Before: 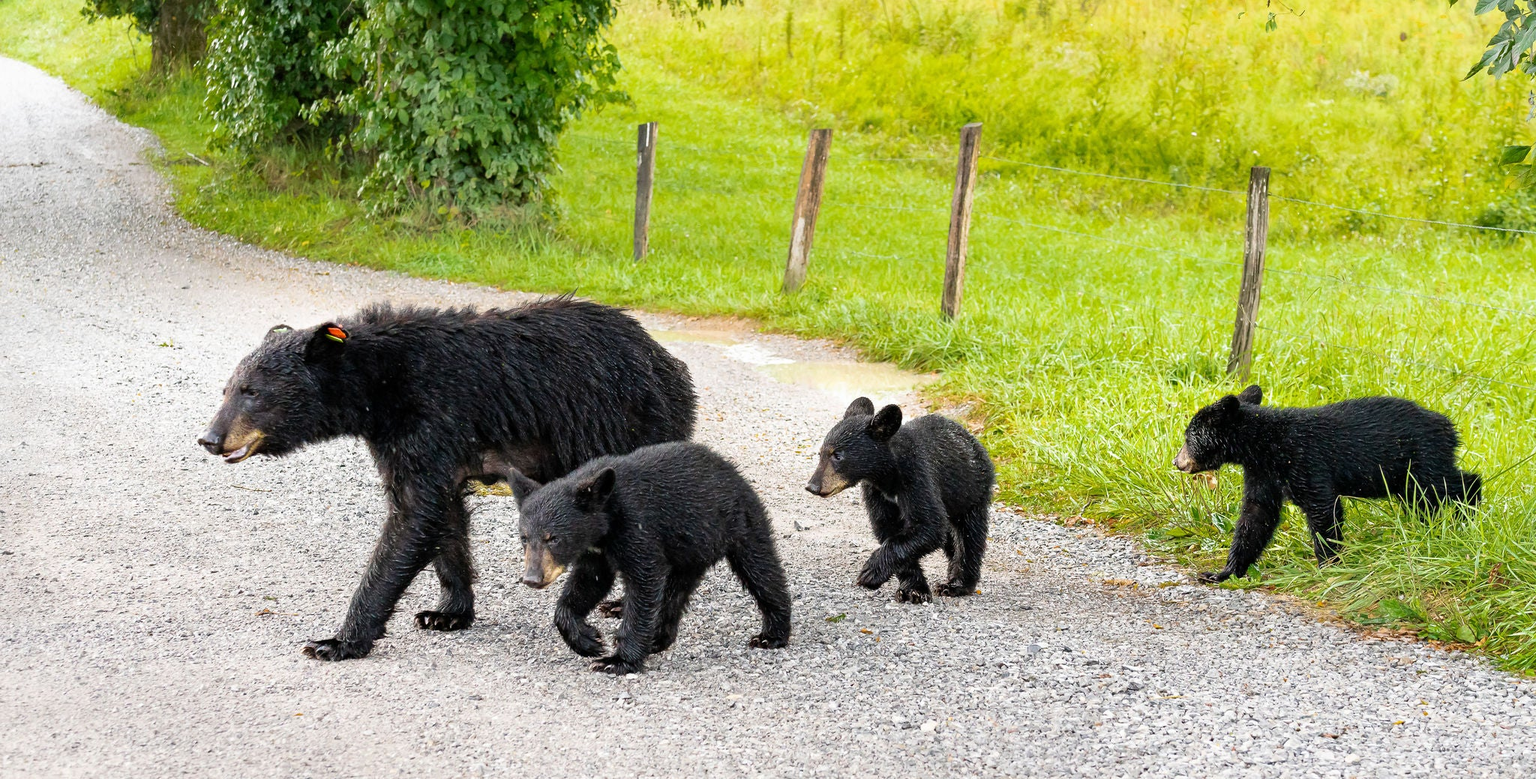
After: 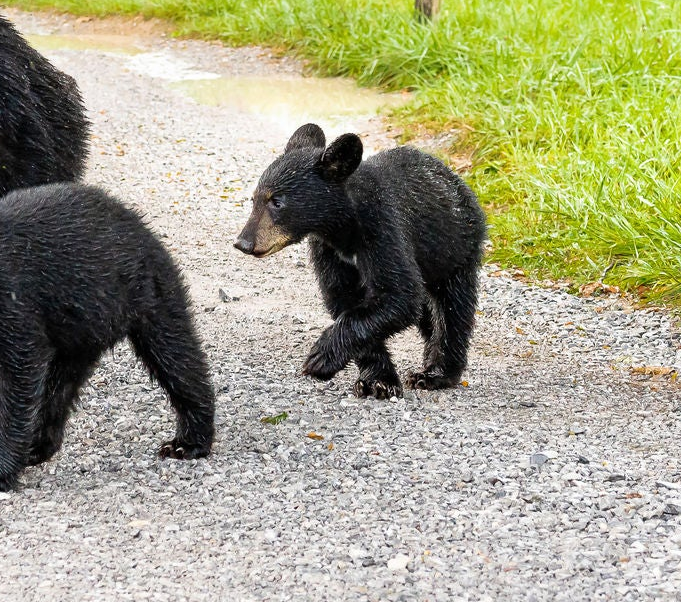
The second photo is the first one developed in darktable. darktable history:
crop: left 41.024%, top 39.091%, right 25.691%, bottom 2.96%
